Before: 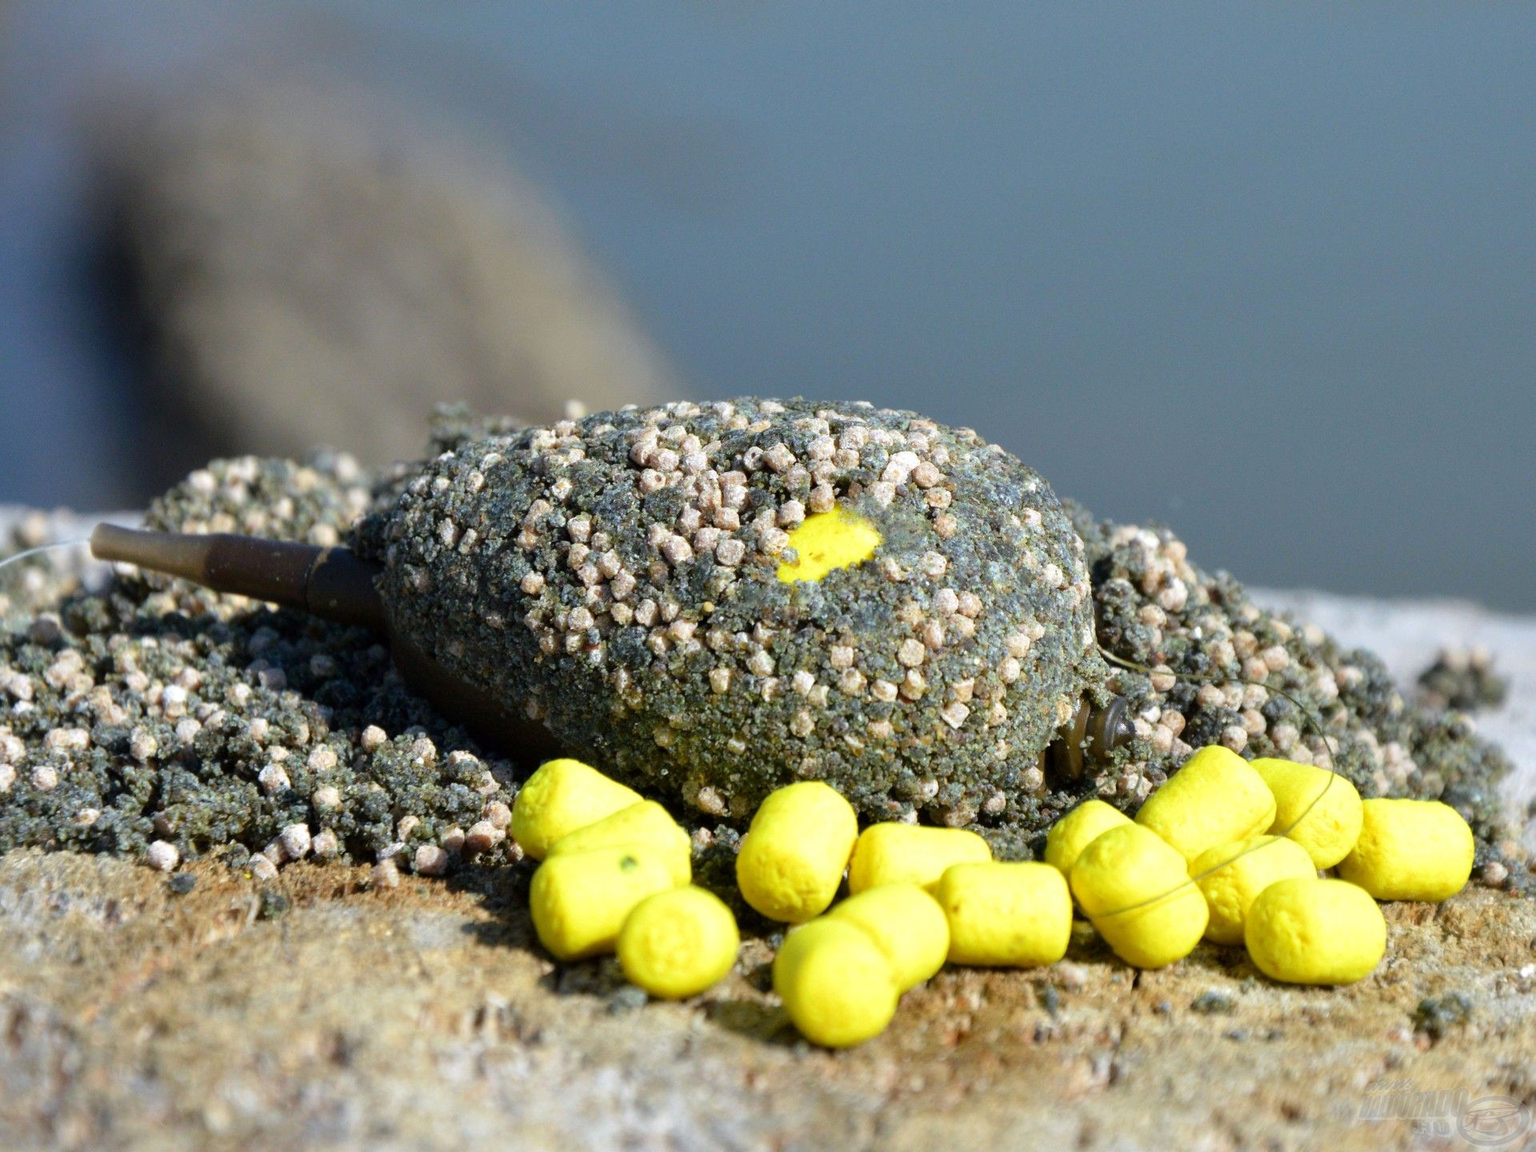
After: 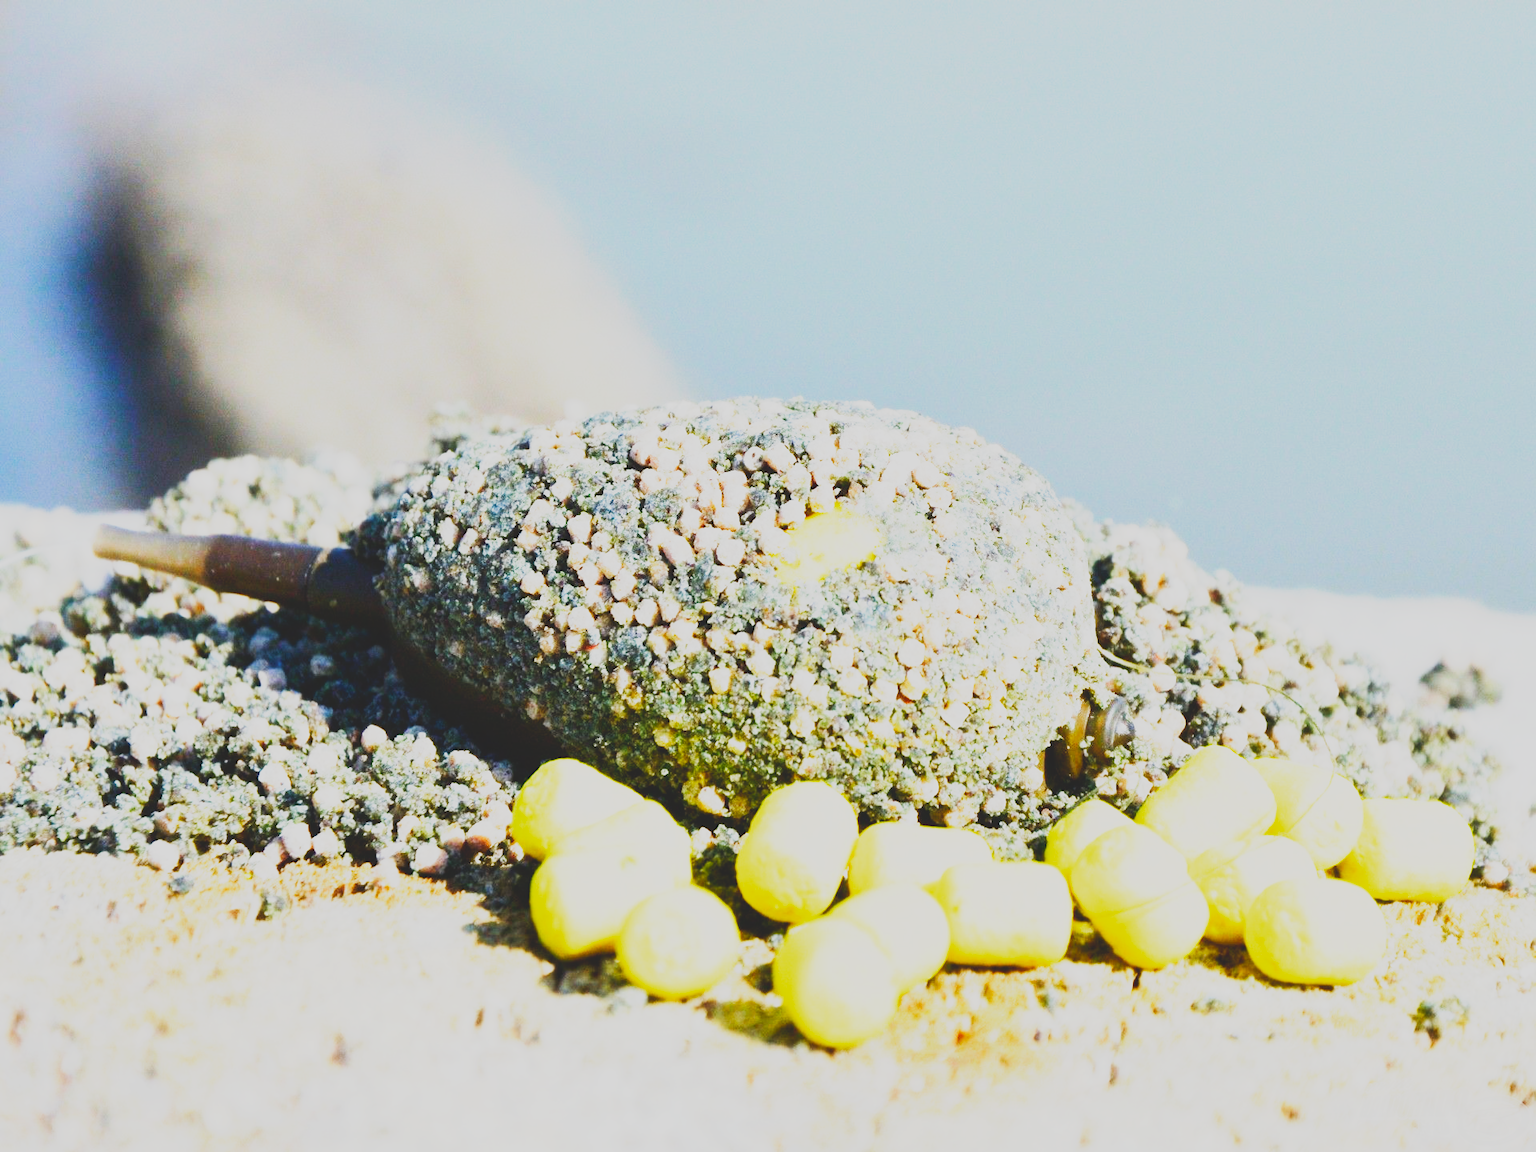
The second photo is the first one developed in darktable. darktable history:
tone equalizer: -8 EV -0.394 EV, -7 EV -0.396 EV, -6 EV -0.322 EV, -5 EV -0.223 EV, -3 EV 0.255 EV, -2 EV 0.309 EV, -1 EV 0.369 EV, +0 EV 0.403 EV, edges refinement/feathering 500, mask exposure compensation -1.57 EV, preserve details no
contrast equalizer: octaves 7, y [[0.5 ×4, 0.483, 0.43], [0.5 ×6], [0.5 ×6], [0 ×6], [0 ×6]]
contrast brightness saturation: contrast -0.296
base curve: curves: ch0 [(0, 0) (0.007, 0.004) (0.027, 0.03) (0.046, 0.07) (0.207, 0.54) (0.442, 0.872) (0.673, 0.972) (1, 1)], preserve colors none
exposure: black level correction 0, exposure 0.947 EV, compensate highlight preservation false
